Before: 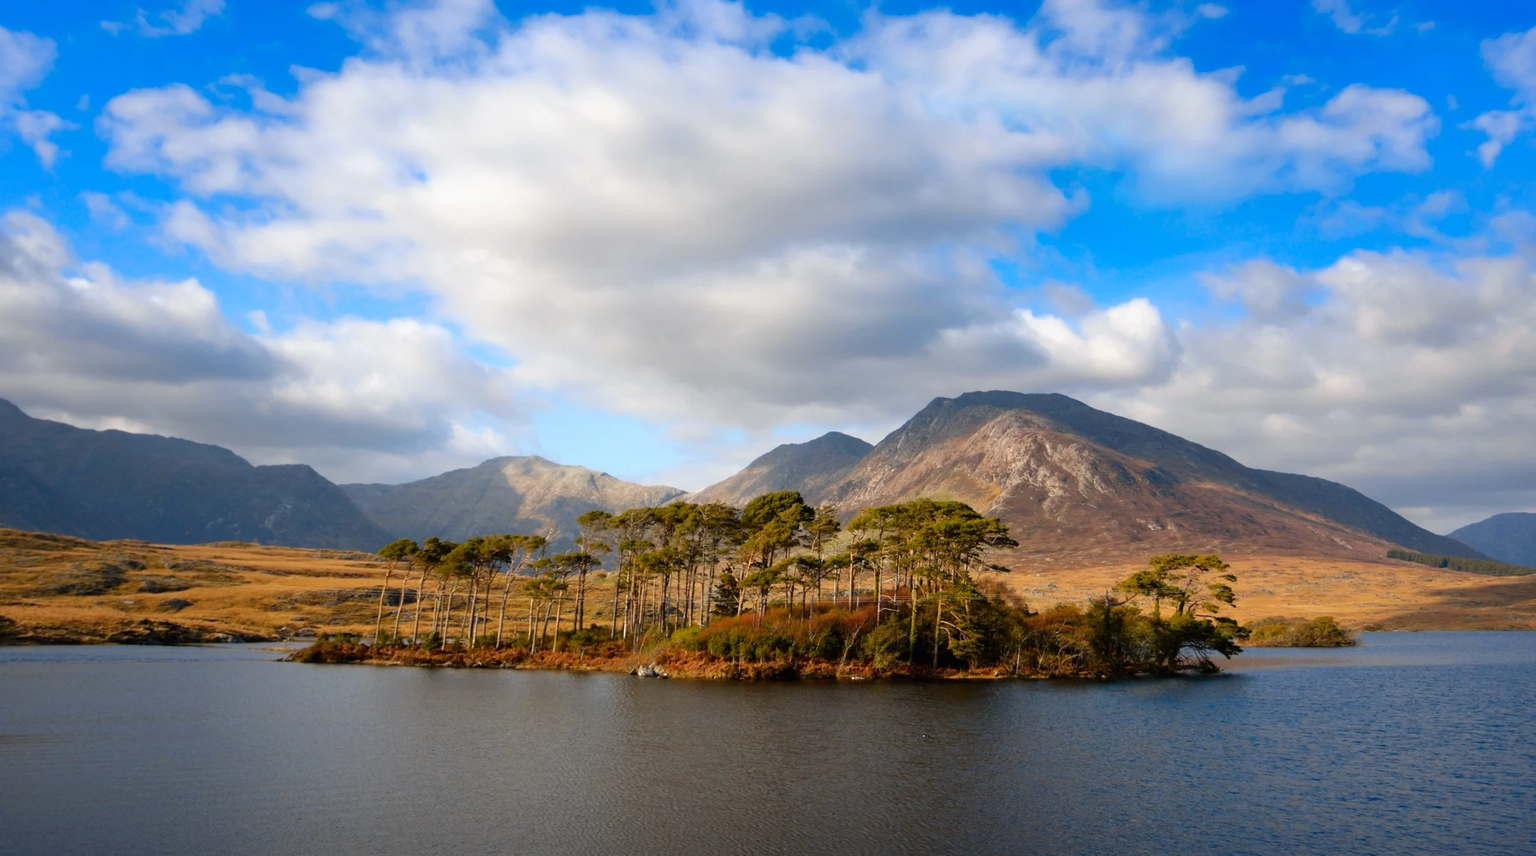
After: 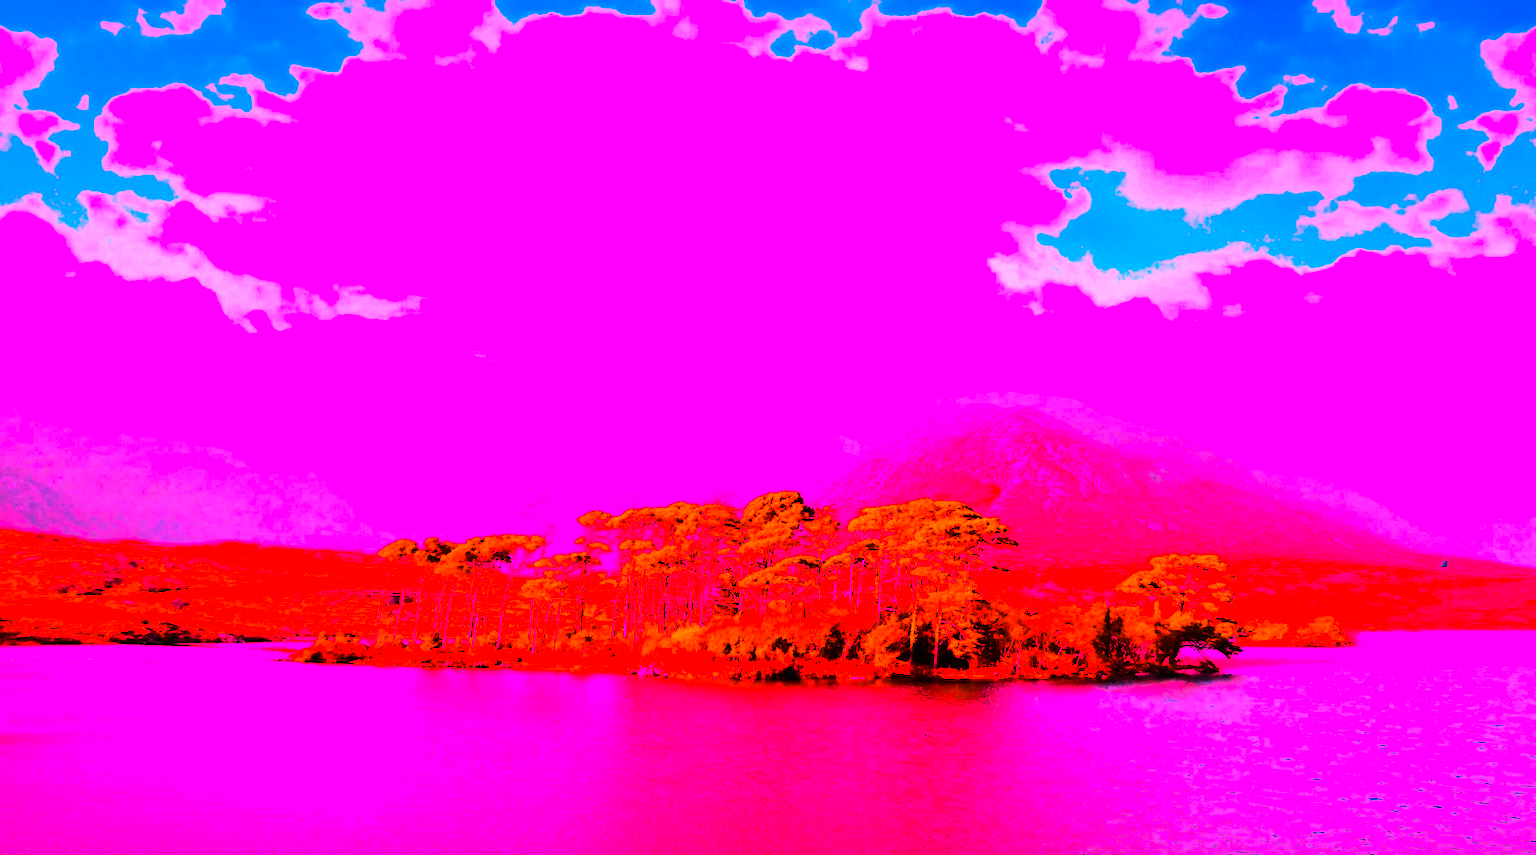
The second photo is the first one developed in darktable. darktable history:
white balance: red 4.26, blue 1.802
color balance rgb: perceptual saturation grading › global saturation 20%, global vibrance 20%
tone equalizer: -8 EV -1.08 EV, -7 EV -1.01 EV, -6 EV -0.867 EV, -5 EV -0.578 EV, -3 EV 0.578 EV, -2 EV 0.867 EV, -1 EV 1.01 EV, +0 EV 1.08 EV, edges refinement/feathering 500, mask exposure compensation -1.57 EV, preserve details no
